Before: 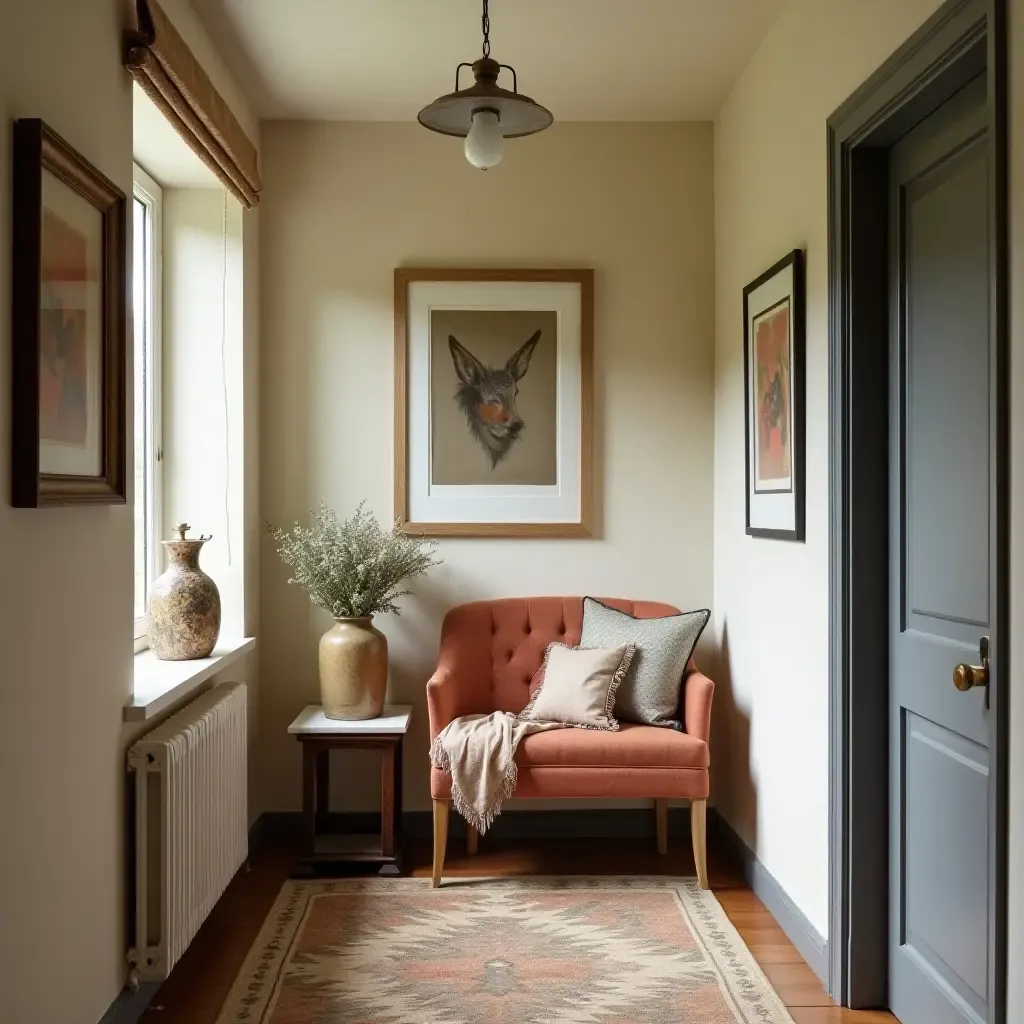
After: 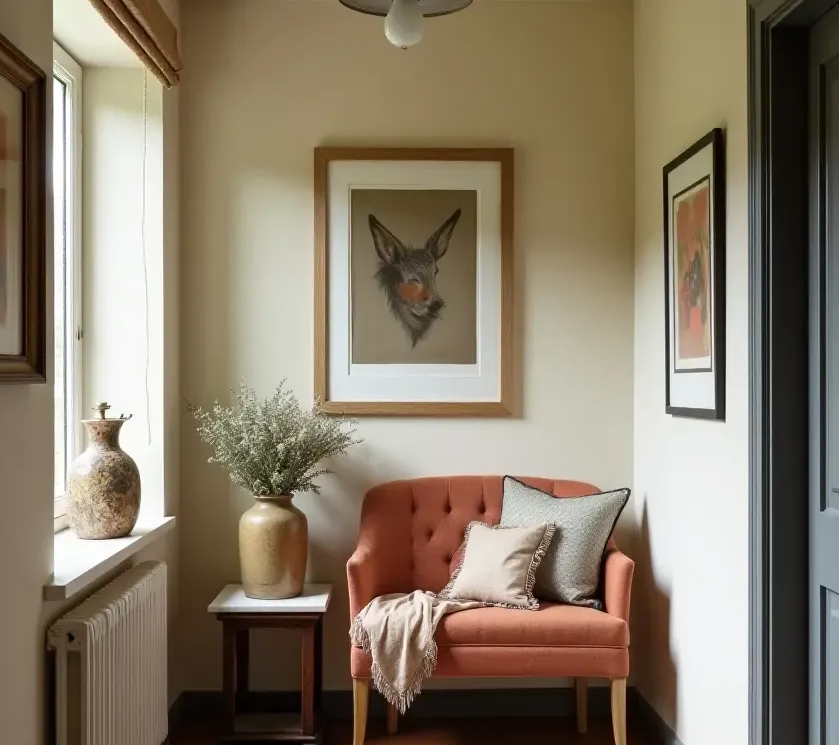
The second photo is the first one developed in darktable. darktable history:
tone equalizer: on, module defaults
crop: left 7.856%, top 11.836%, right 10.12%, bottom 15.387%
